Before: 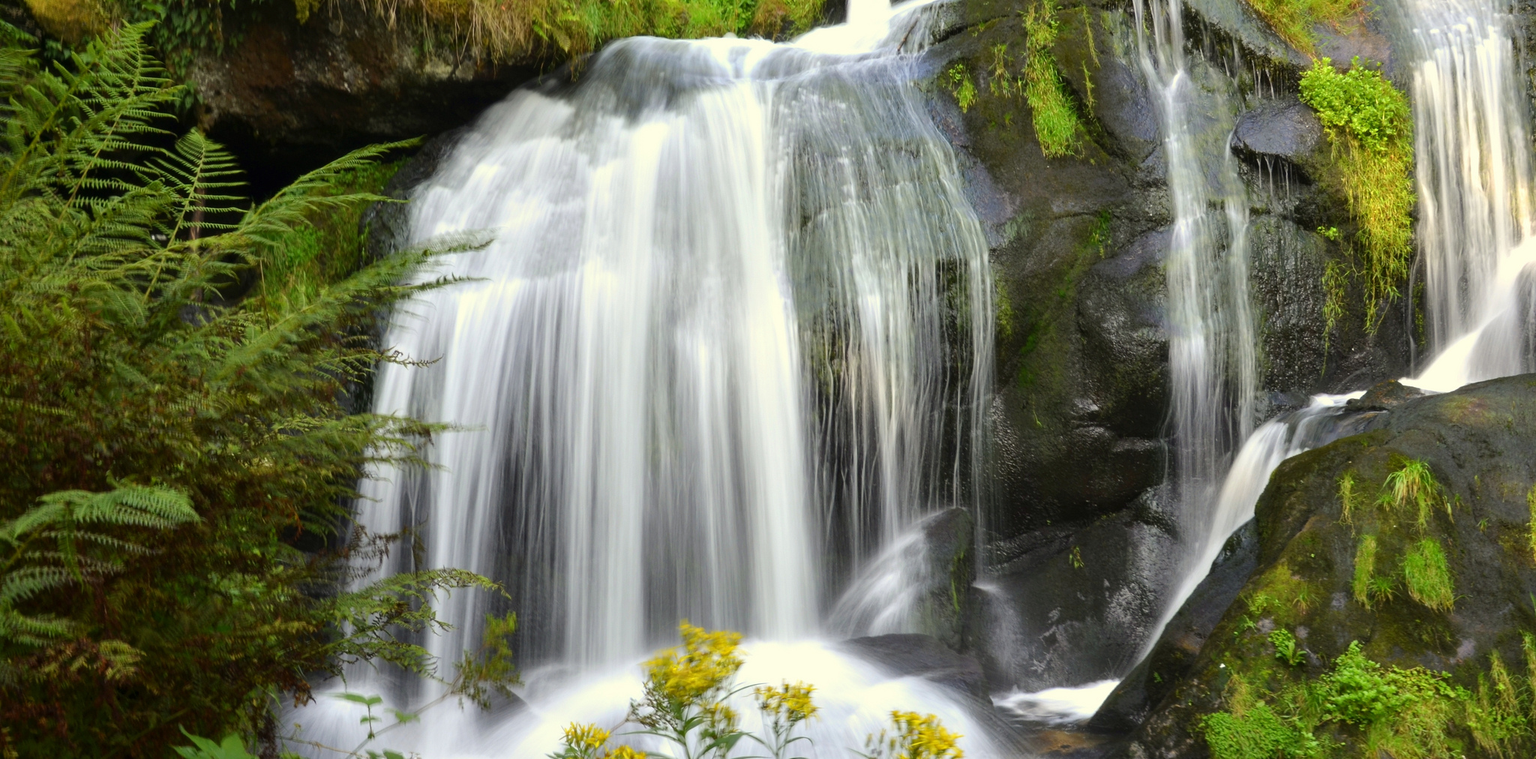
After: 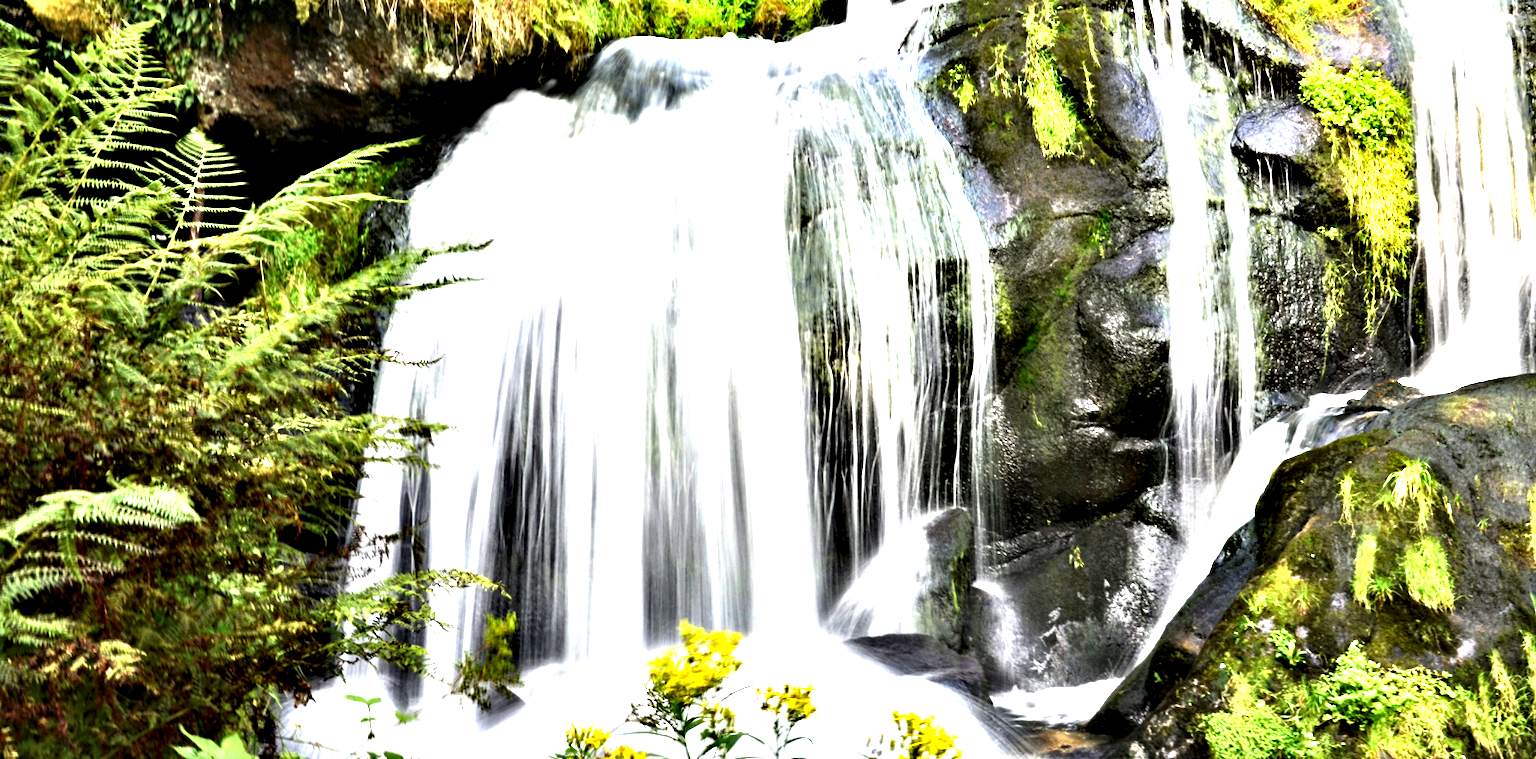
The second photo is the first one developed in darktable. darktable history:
exposure: black level correction 0, exposure 1.666 EV, compensate highlight preservation false
contrast equalizer: octaves 7, y [[0.48, 0.654, 0.731, 0.706, 0.772, 0.382], [0.55 ×6], [0 ×6], [0 ×6], [0 ×6]]
